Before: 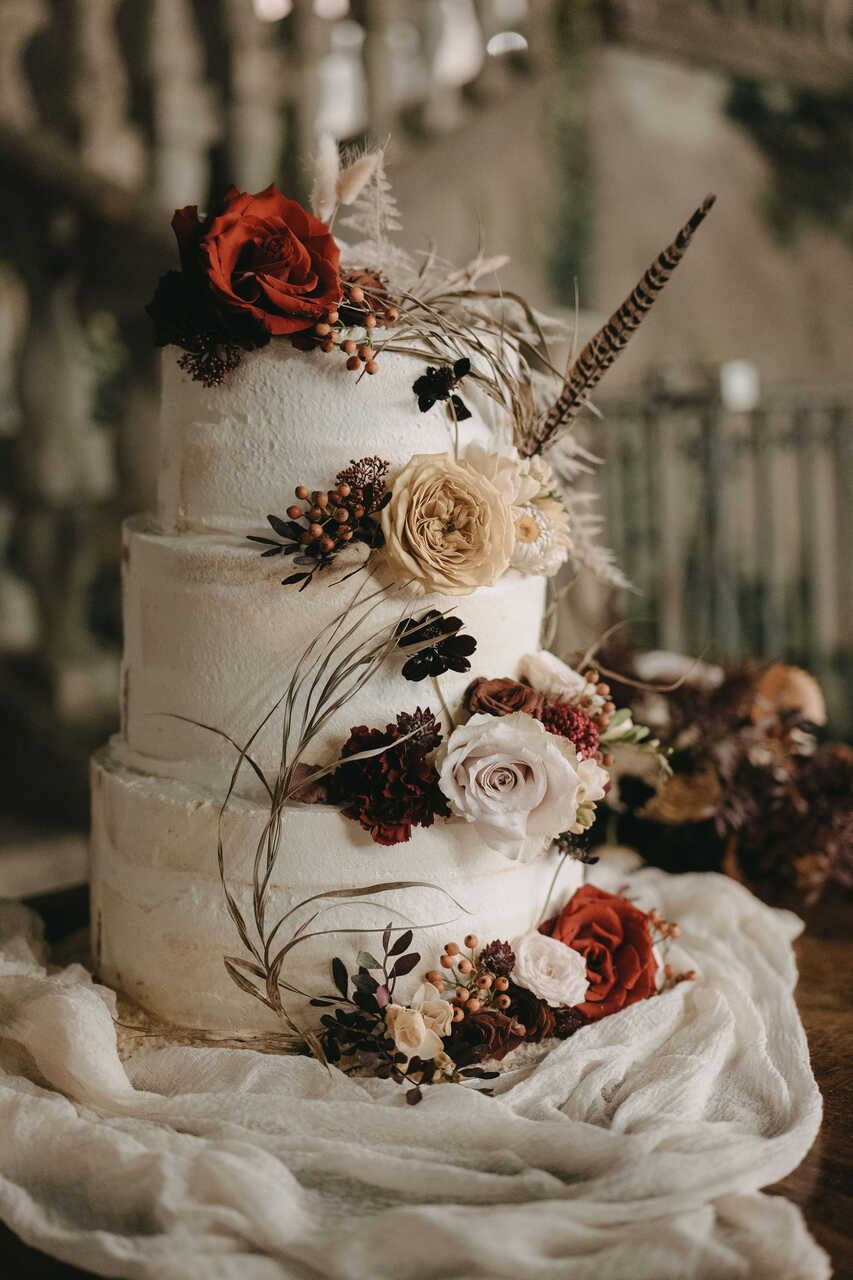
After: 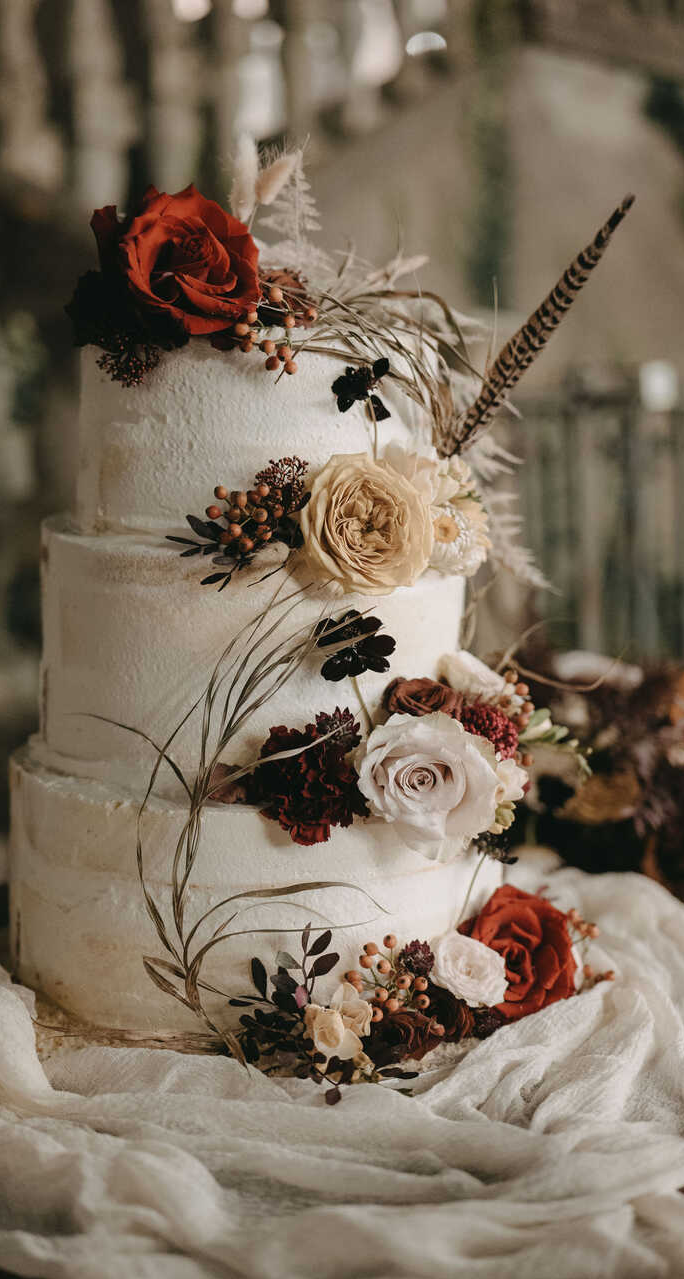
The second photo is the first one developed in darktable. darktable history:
white balance: emerald 1
crop and rotate: left 9.597%, right 10.195%
